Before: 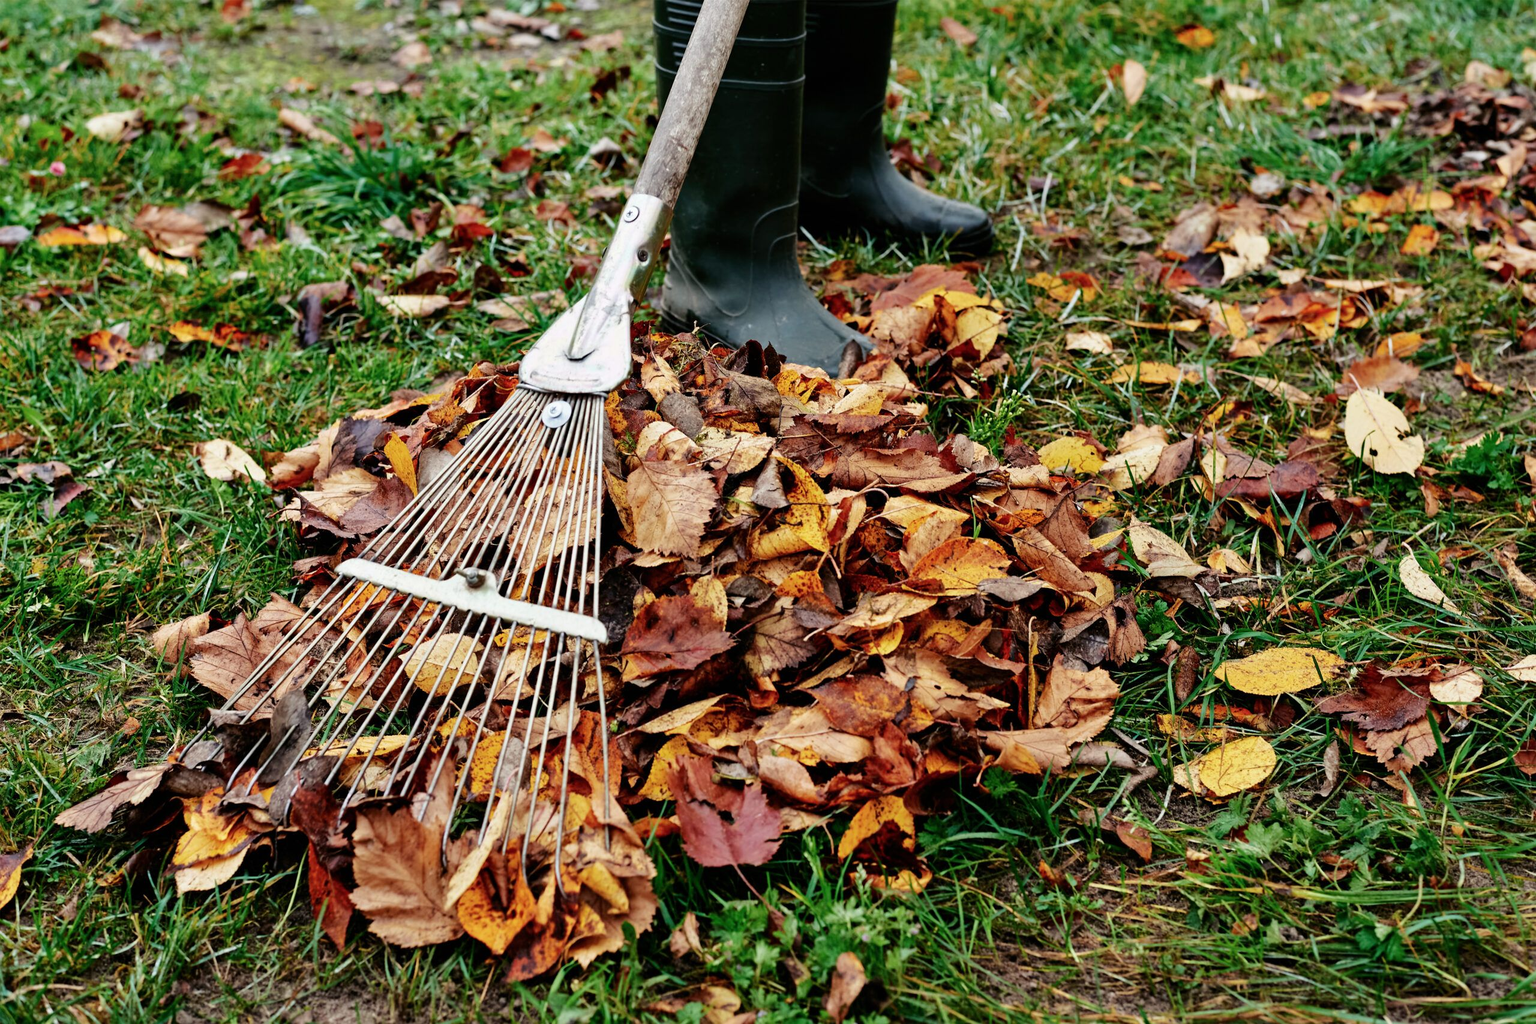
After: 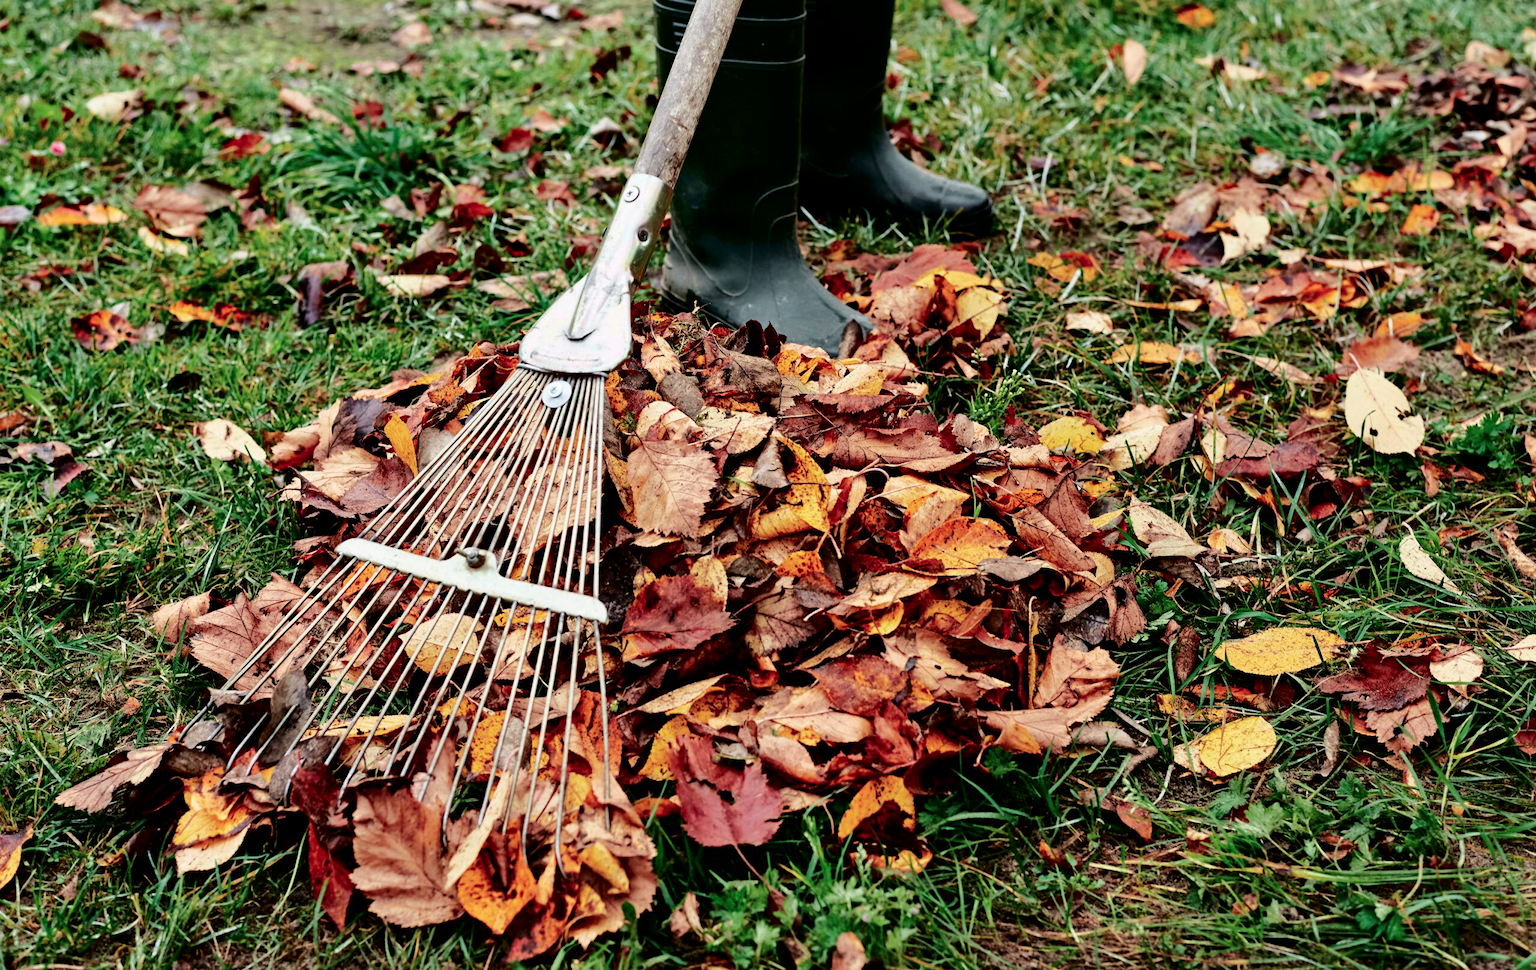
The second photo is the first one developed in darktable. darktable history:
tone curve: curves: ch0 [(0.003, 0) (0.066, 0.023) (0.149, 0.094) (0.264, 0.238) (0.395, 0.401) (0.517, 0.553) (0.716, 0.743) (0.813, 0.846) (1, 1)]; ch1 [(0, 0) (0.164, 0.115) (0.337, 0.332) (0.39, 0.398) (0.464, 0.461) (0.501, 0.5) (0.521, 0.529) (0.571, 0.588) (0.652, 0.681) (0.733, 0.749) (0.811, 0.796) (1, 1)]; ch2 [(0, 0) (0.337, 0.382) (0.464, 0.476) (0.501, 0.502) (0.527, 0.54) (0.556, 0.567) (0.6, 0.59) (0.687, 0.675) (1, 1)], color space Lab, independent channels, preserve colors none
crop and rotate: top 2.007%, bottom 3.148%
